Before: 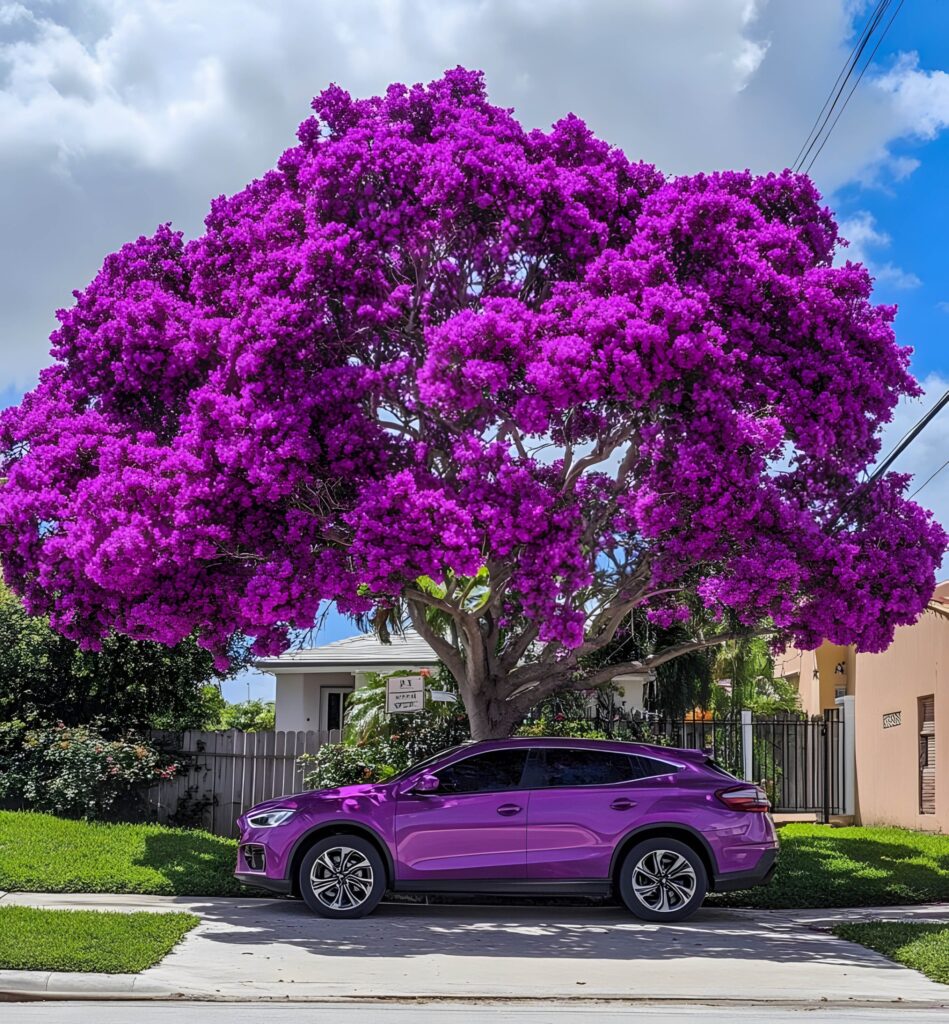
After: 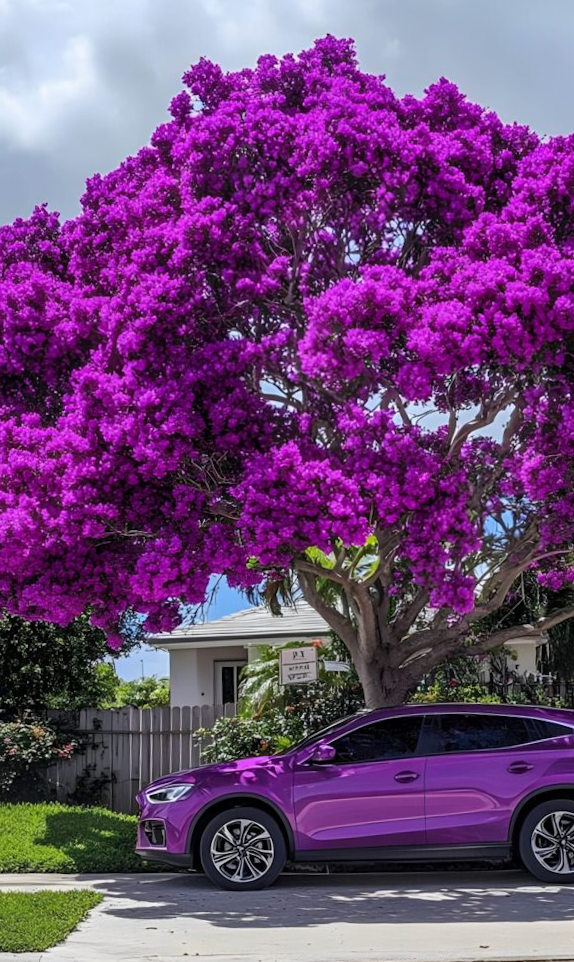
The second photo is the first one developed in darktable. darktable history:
crop: left 10.644%, right 26.528%
white balance: emerald 1
rotate and perspective: rotation -2.12°, lens shift (vertical) 0.009, lens shift (horizontal) -0.008, automatic cropping original format, crop left 0.036, crop right 0.964, crop top 0.05, crop bottom 0.959
